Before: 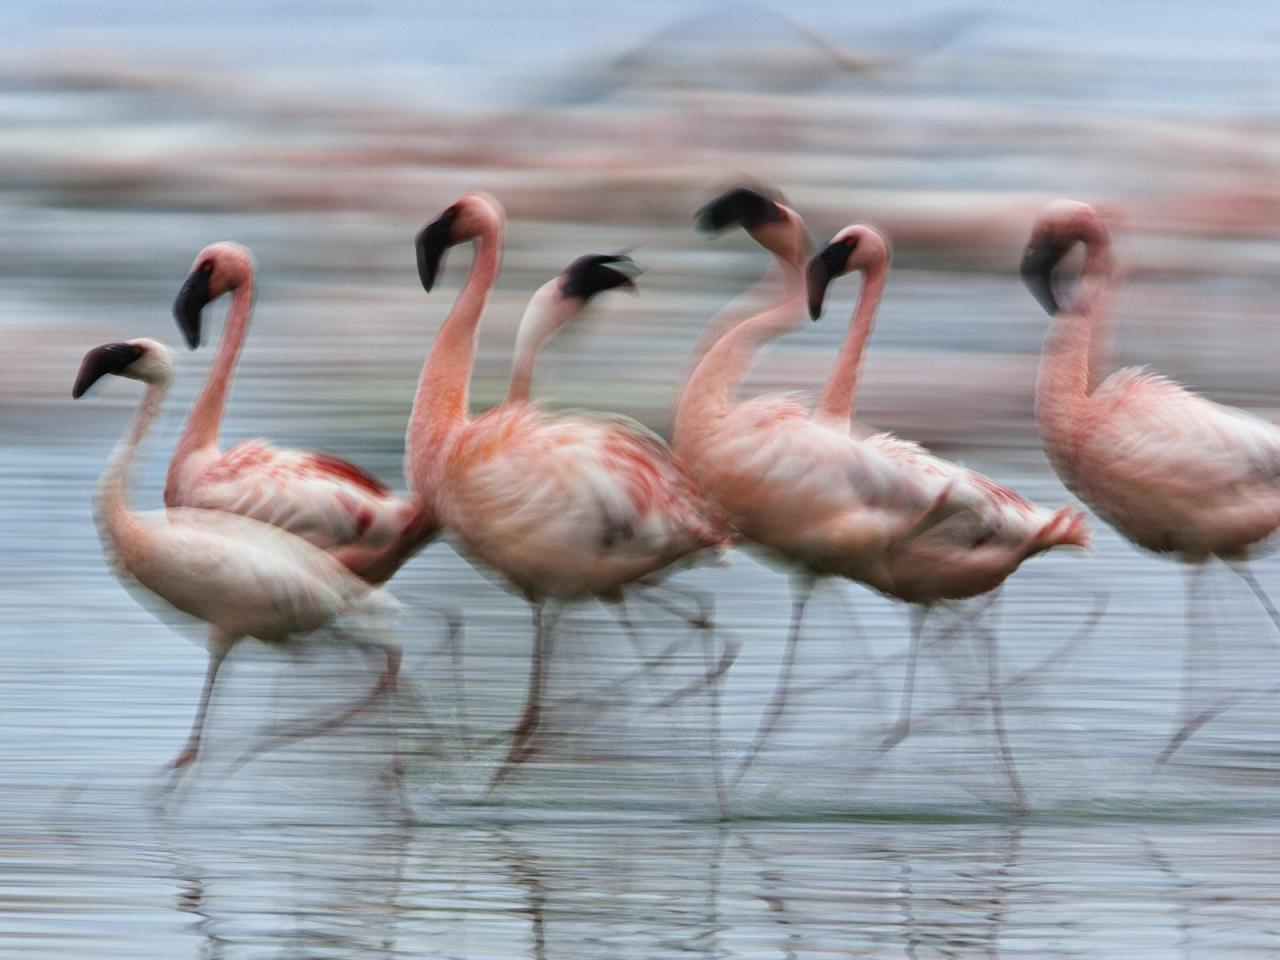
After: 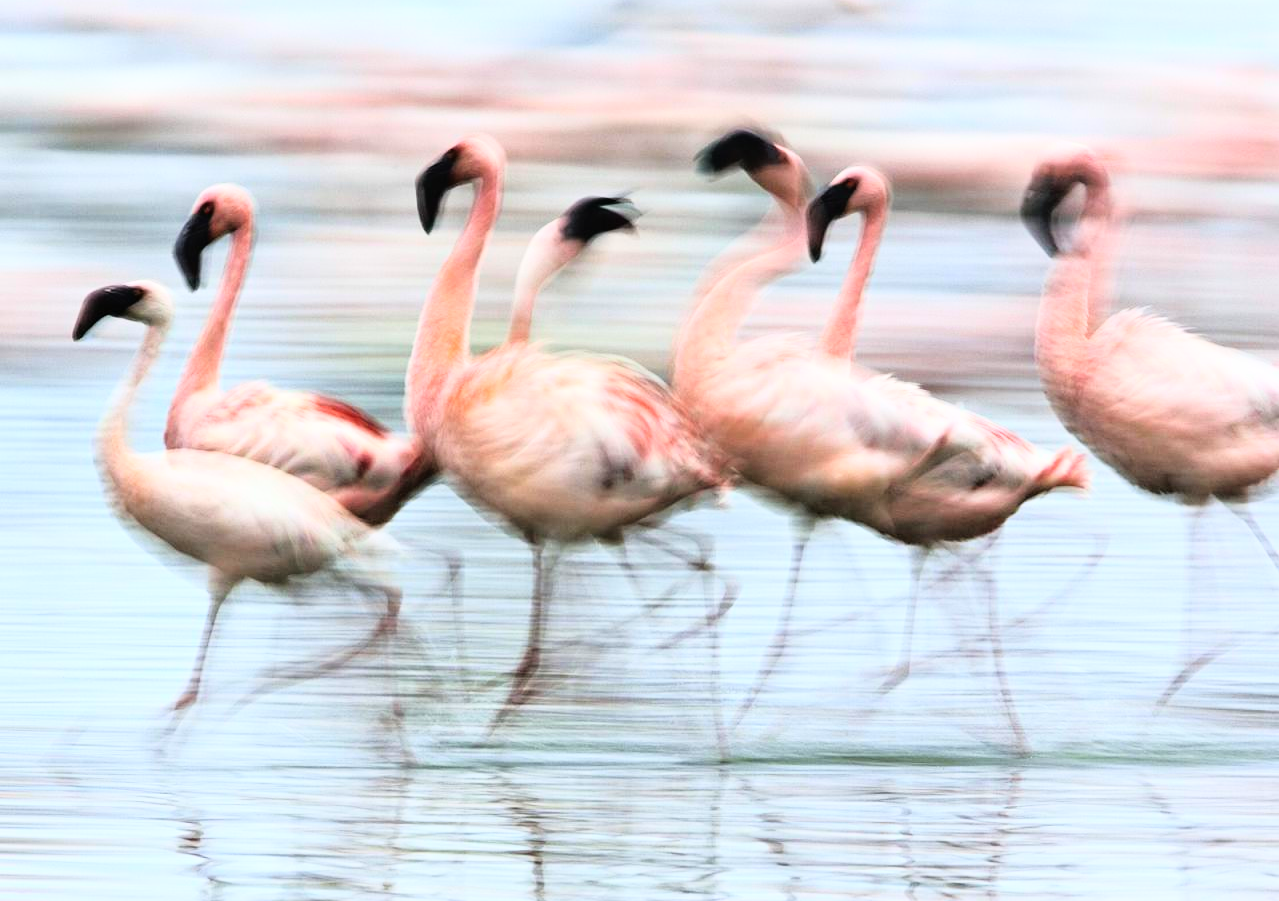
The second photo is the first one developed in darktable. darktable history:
base curve: curves: ch0 [(0, 0) (0.012, 0.01) (0.073, 0.168) (0.31, 0.711) (0.645, 0.957) (1, 1)]
crop and rotate: top 6.058%
